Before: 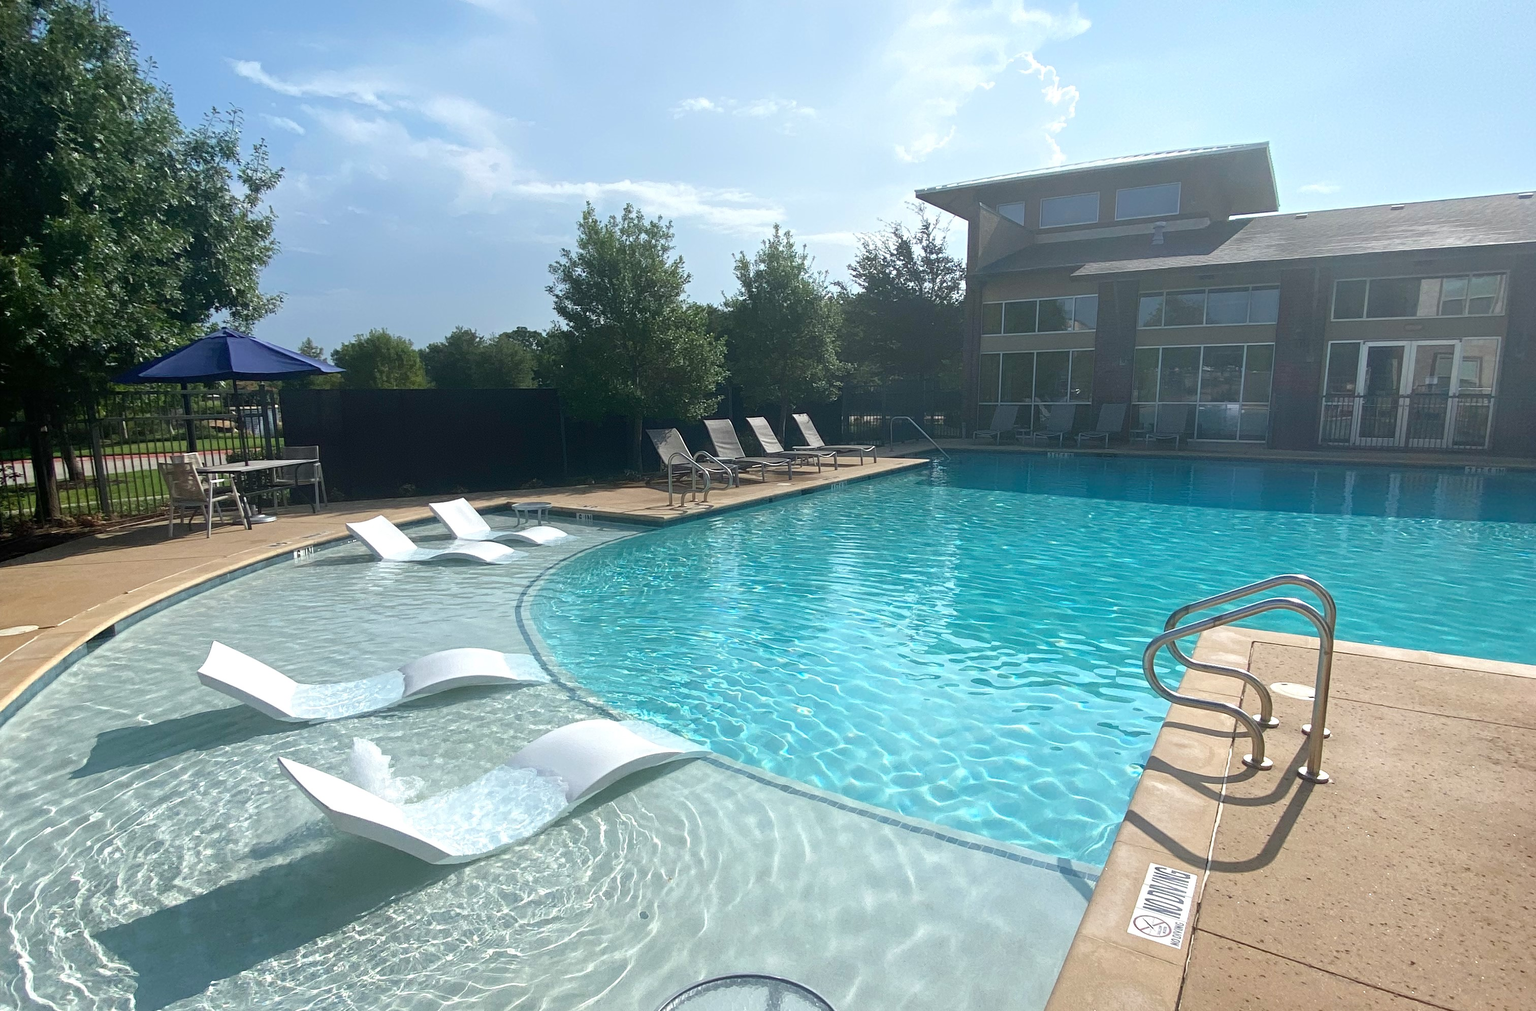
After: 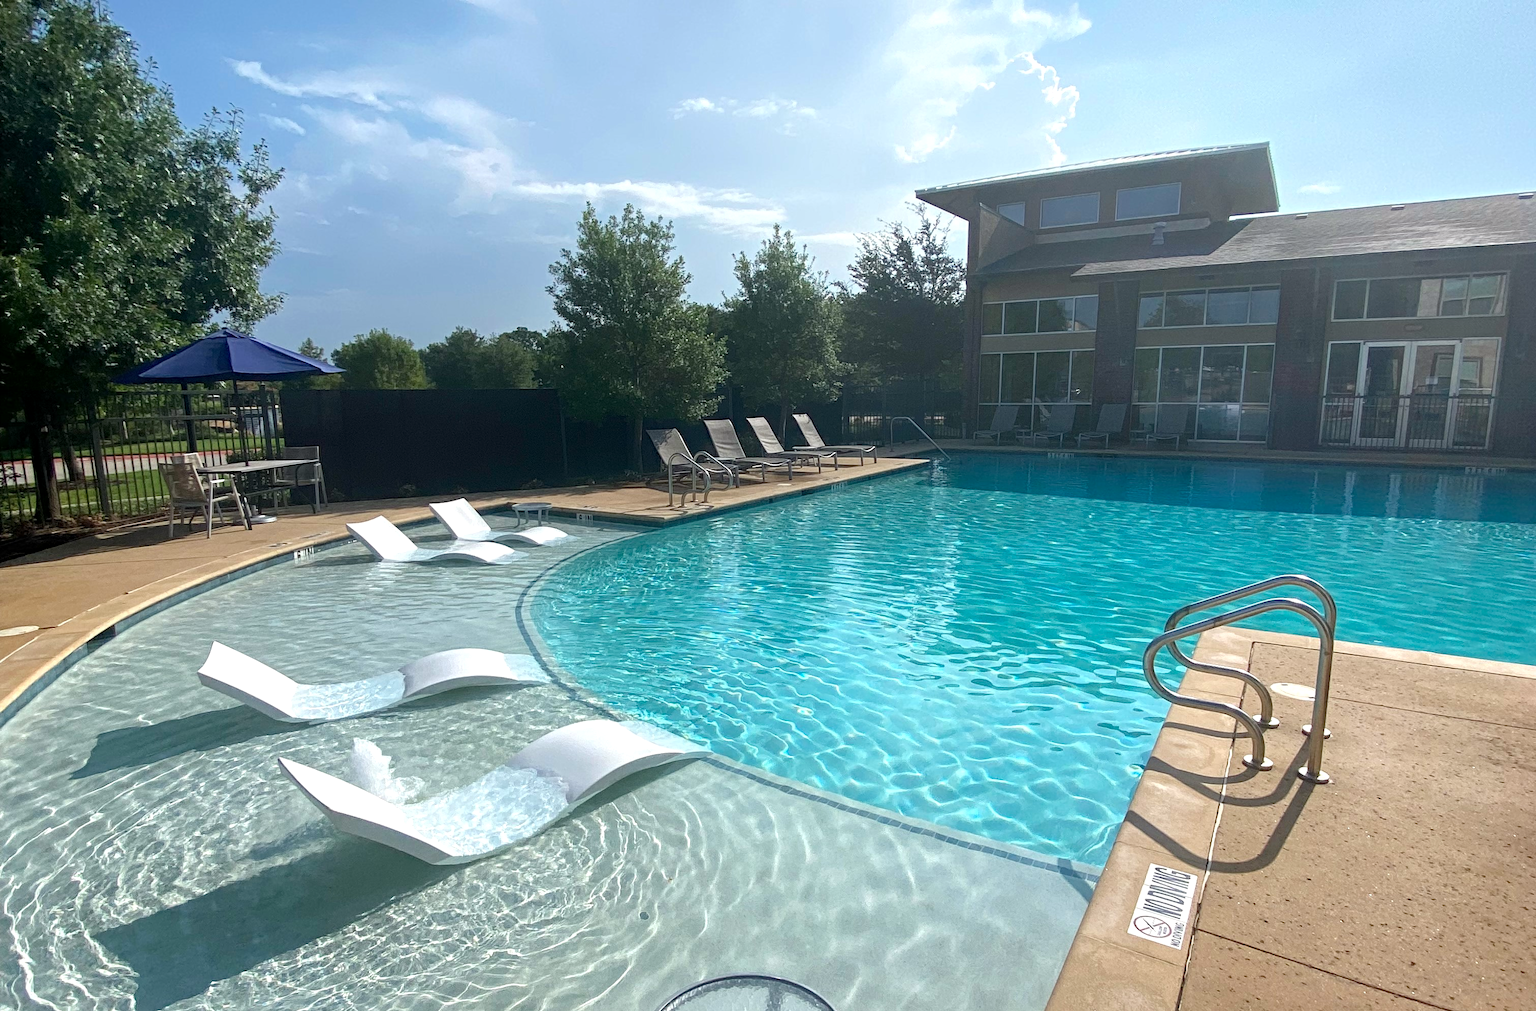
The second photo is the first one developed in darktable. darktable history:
local contrast: highlights 100%, shadows 100%, detail 120%, midtone range 0.2
haze removal: compatibility mode true, adaptive false
